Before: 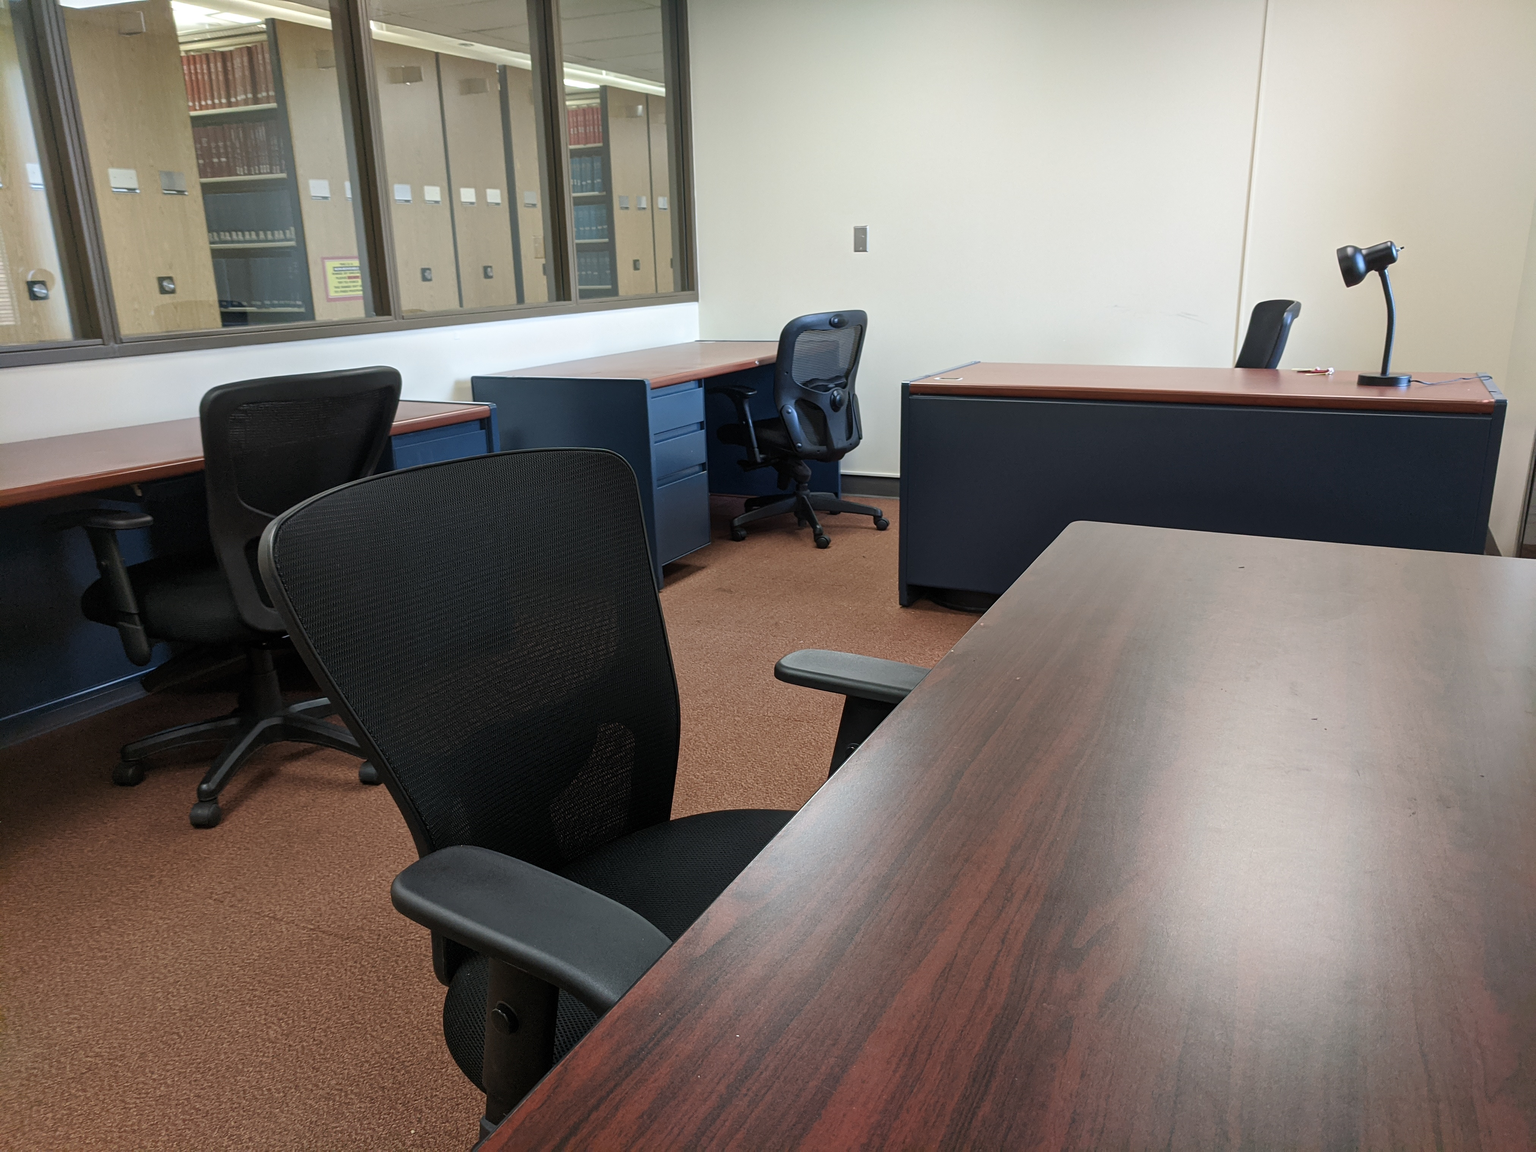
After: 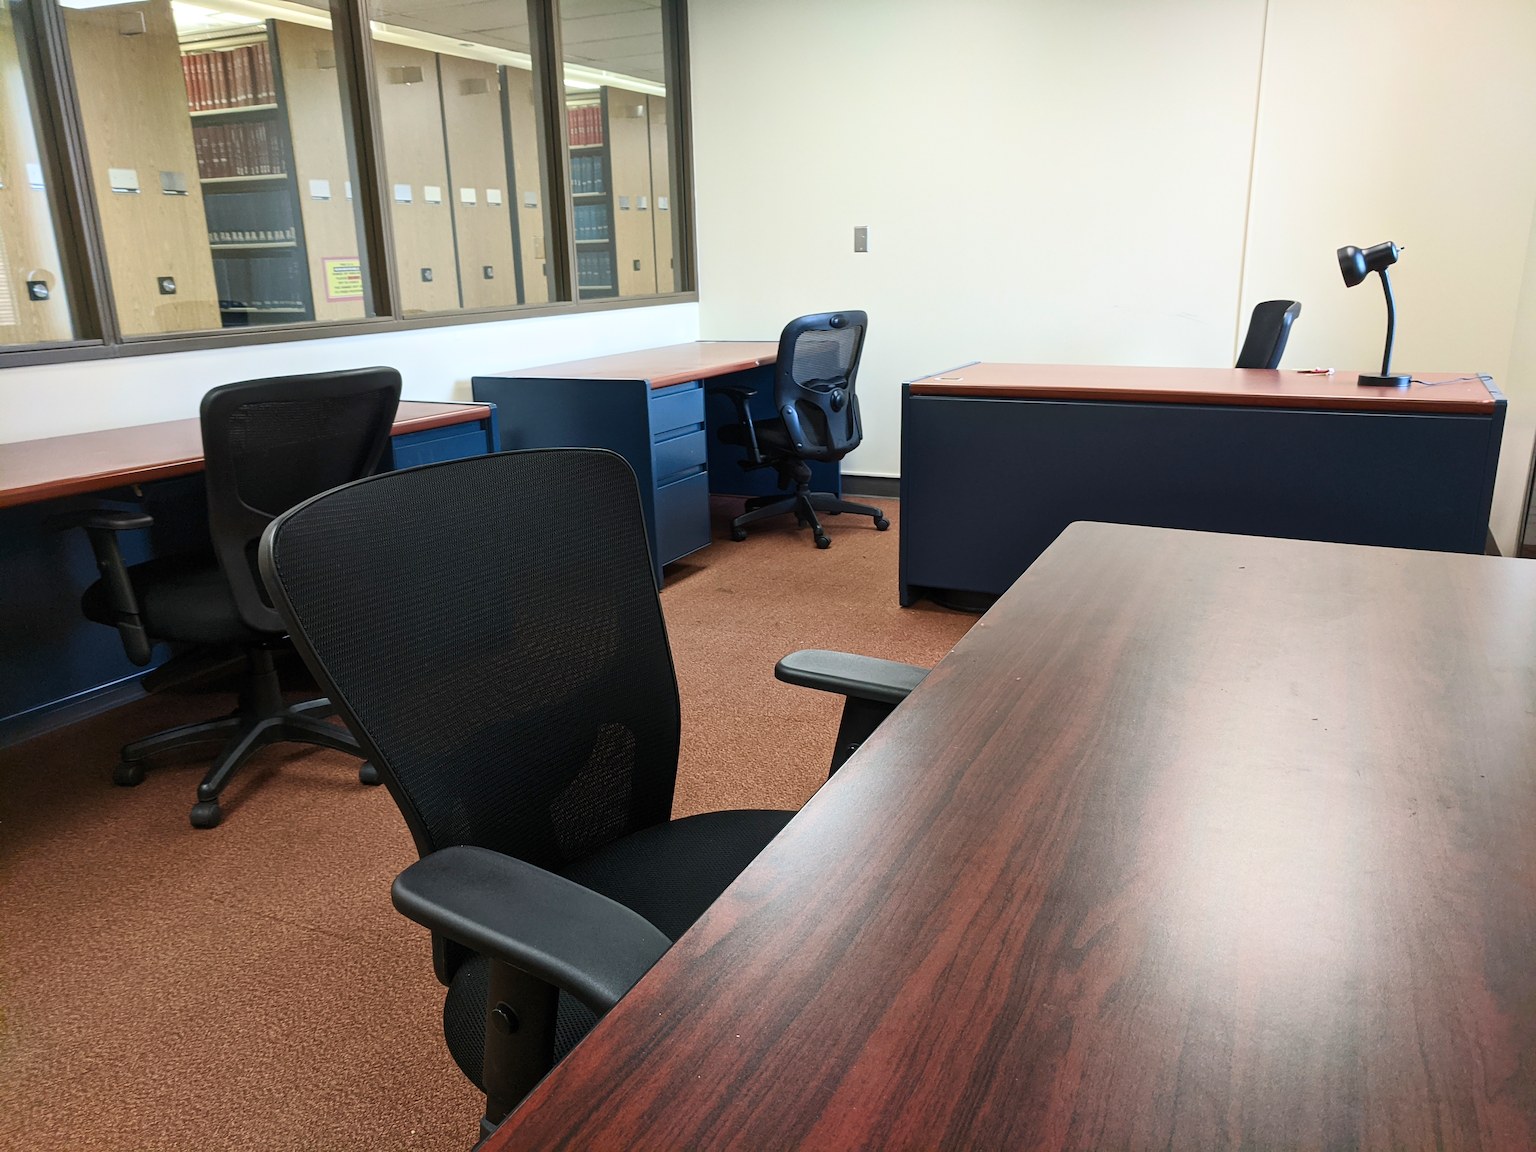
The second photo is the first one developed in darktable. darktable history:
contrast brightness saturation: contrast 0.23, brightness 0.1, saturation 0.29
white balance: emerald 1
